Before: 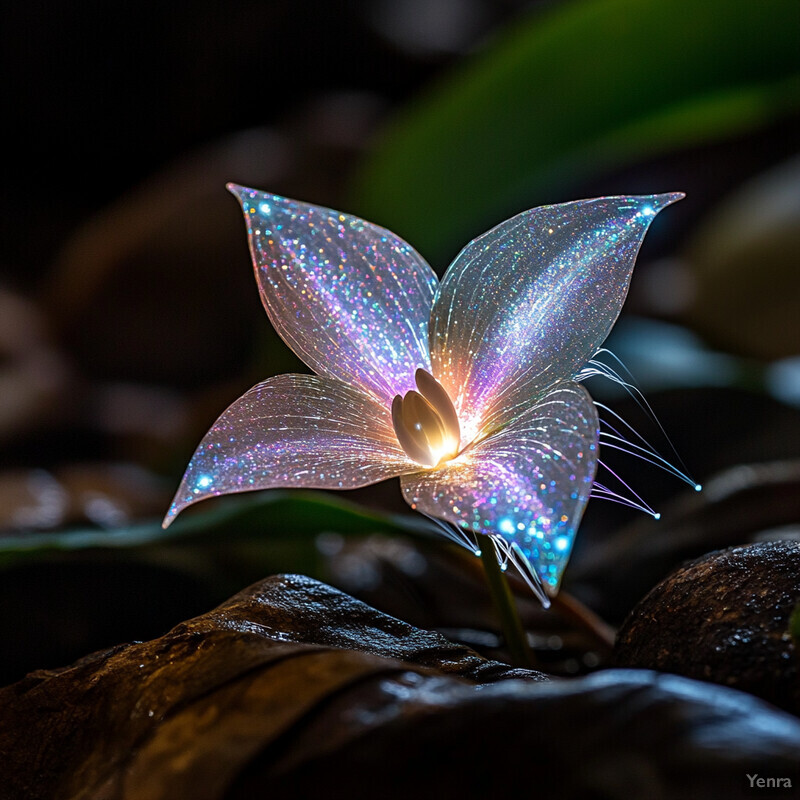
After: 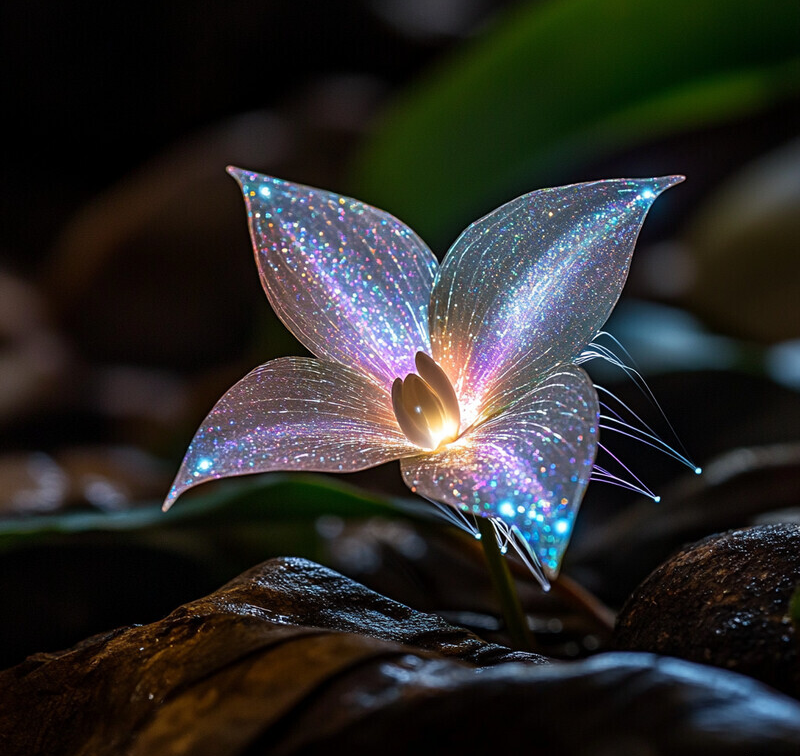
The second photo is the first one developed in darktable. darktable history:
crop and rotate: top 2.168%, bottom 3.25%
